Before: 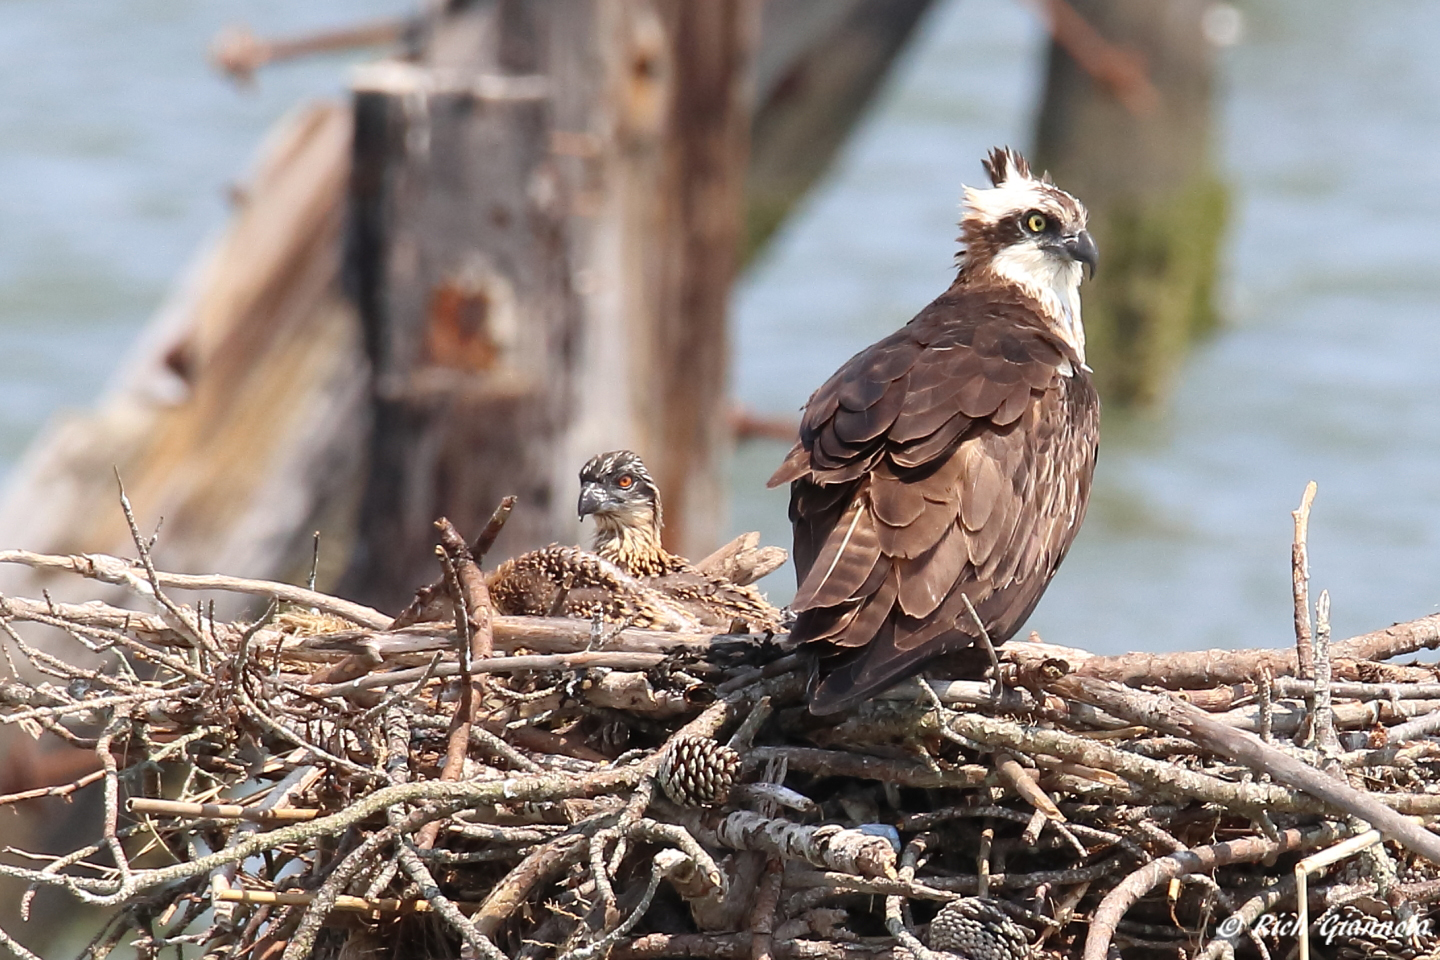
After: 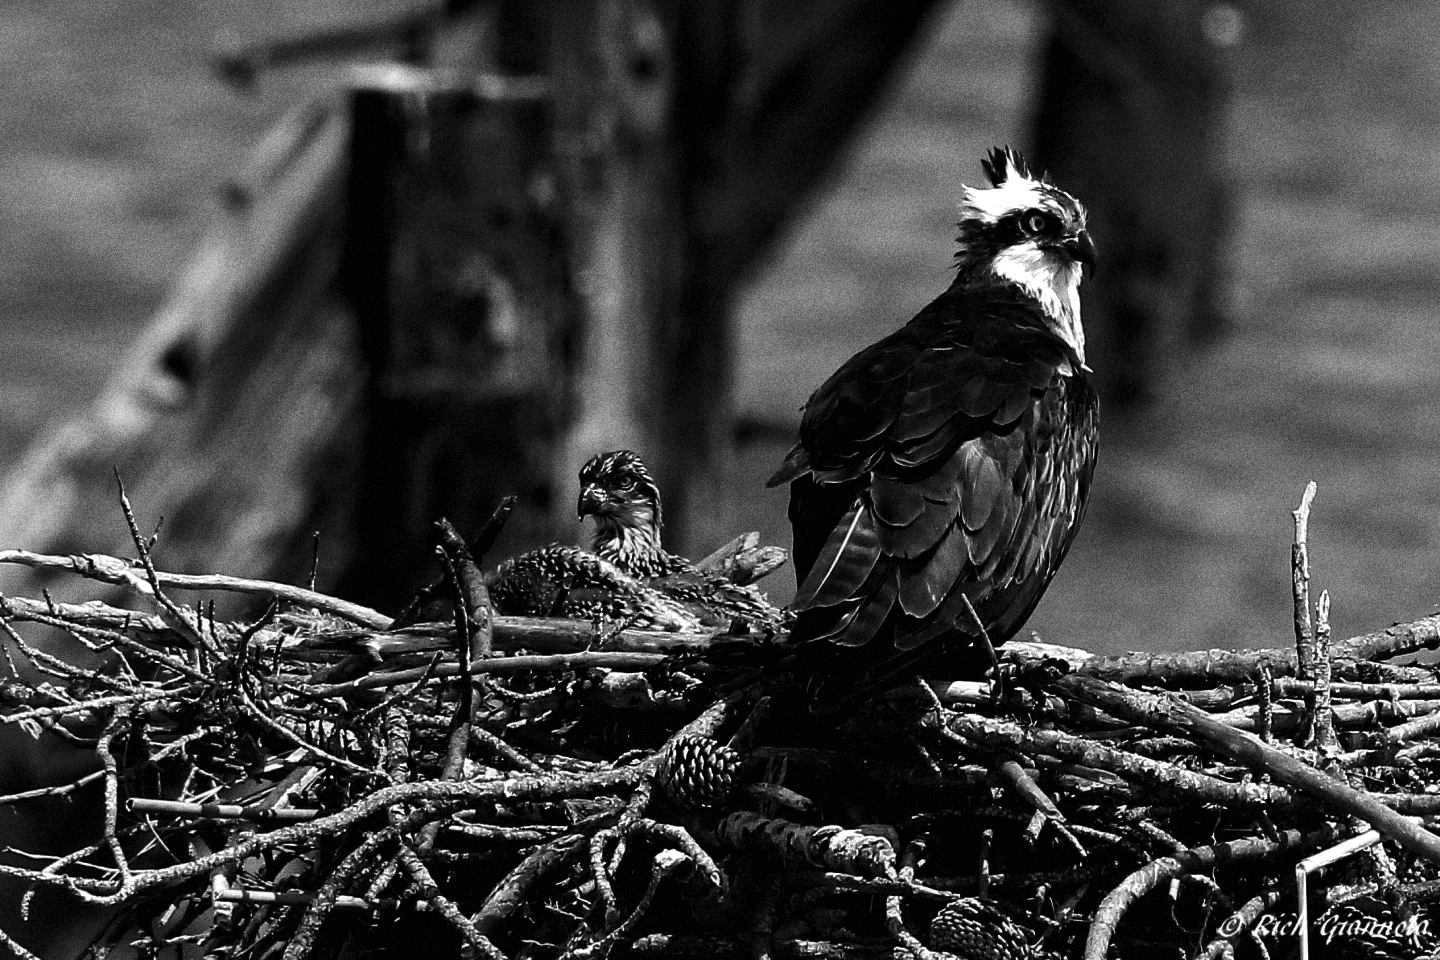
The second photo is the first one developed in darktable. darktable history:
contrast brightness saturation: contrast 0.02, brightness -1, saturation -1
haze removal: compatibility mode true, adaptive false
grain: coarseness 14.49 ISO, strength 48.04%, mid-tones bias 35%
local contrast: mode bilateral grid, contrast 20, coarseness 50, detail 120%, midtone range 0.2
